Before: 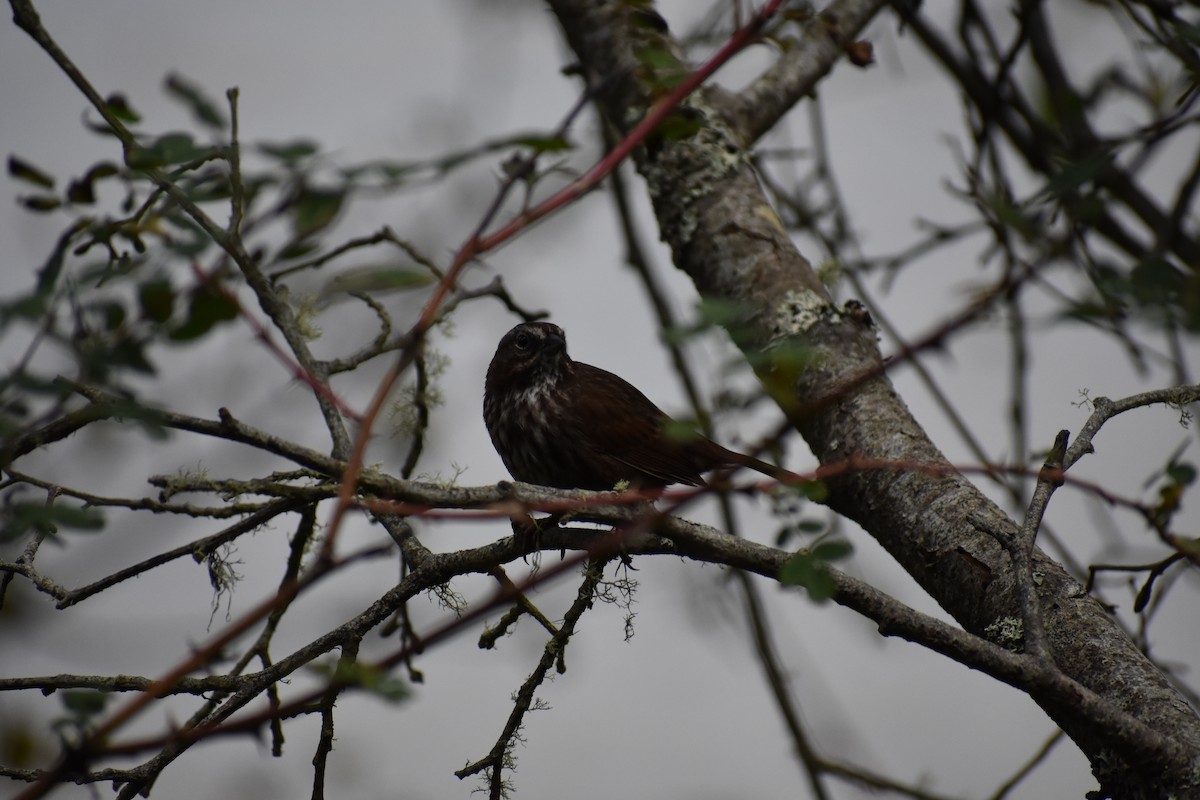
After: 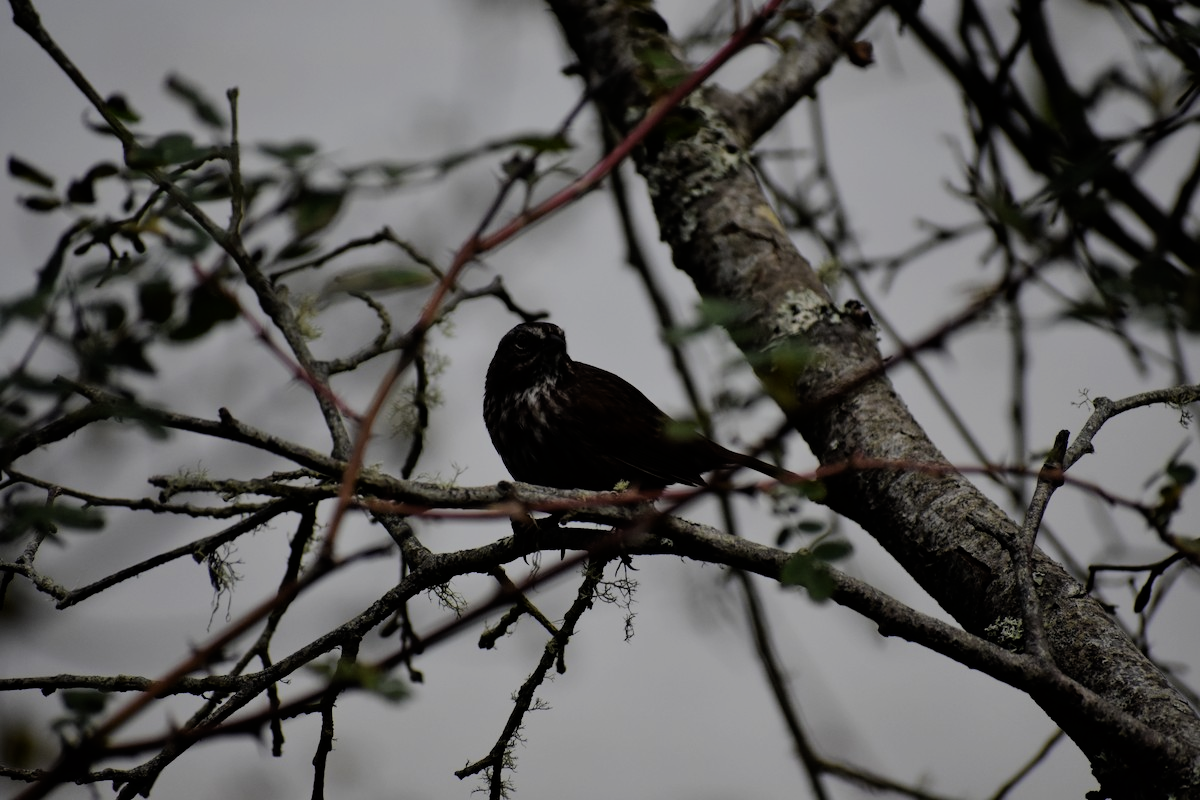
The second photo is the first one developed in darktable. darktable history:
rotate and perspective: automatic cropping off
filmic rgb: black relative exposure -9.22 EV, white relative exposure 6.77 EV, hardness 3.07, contrast 1.05
